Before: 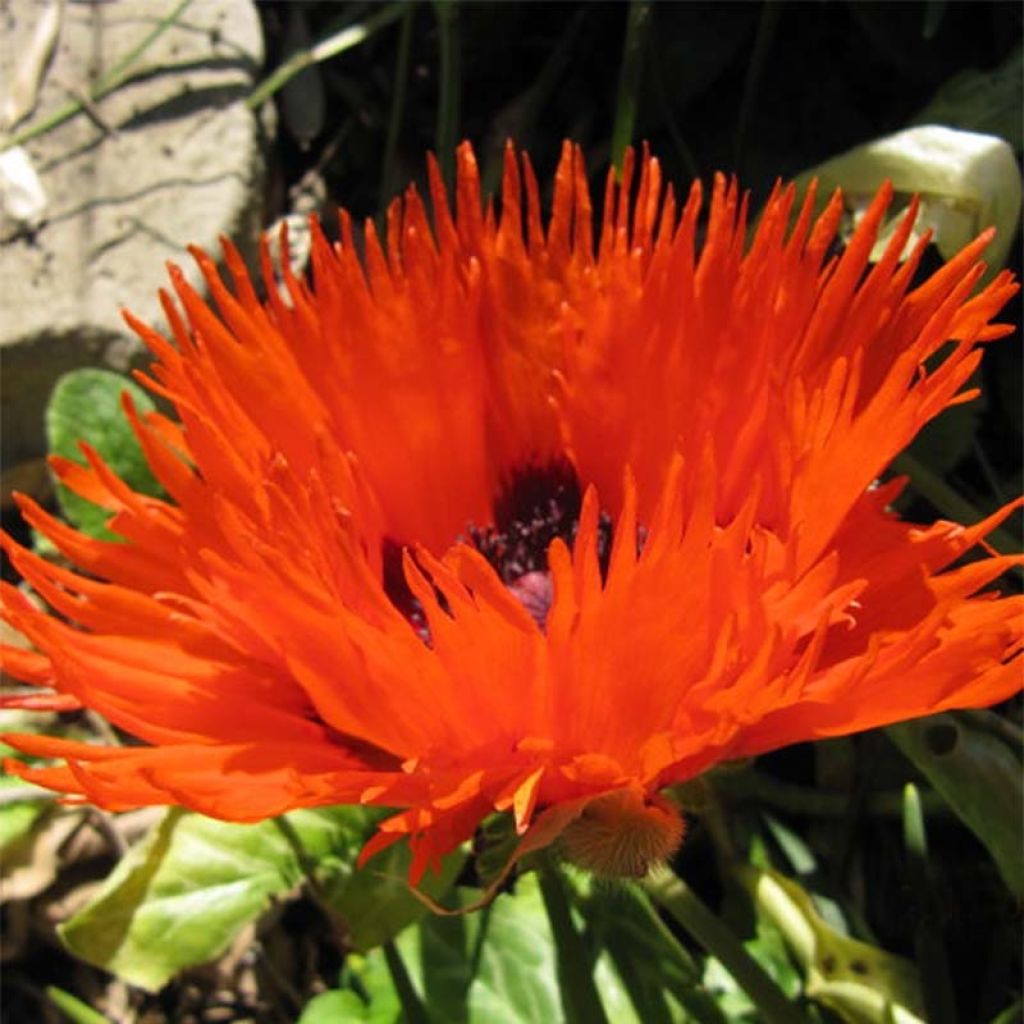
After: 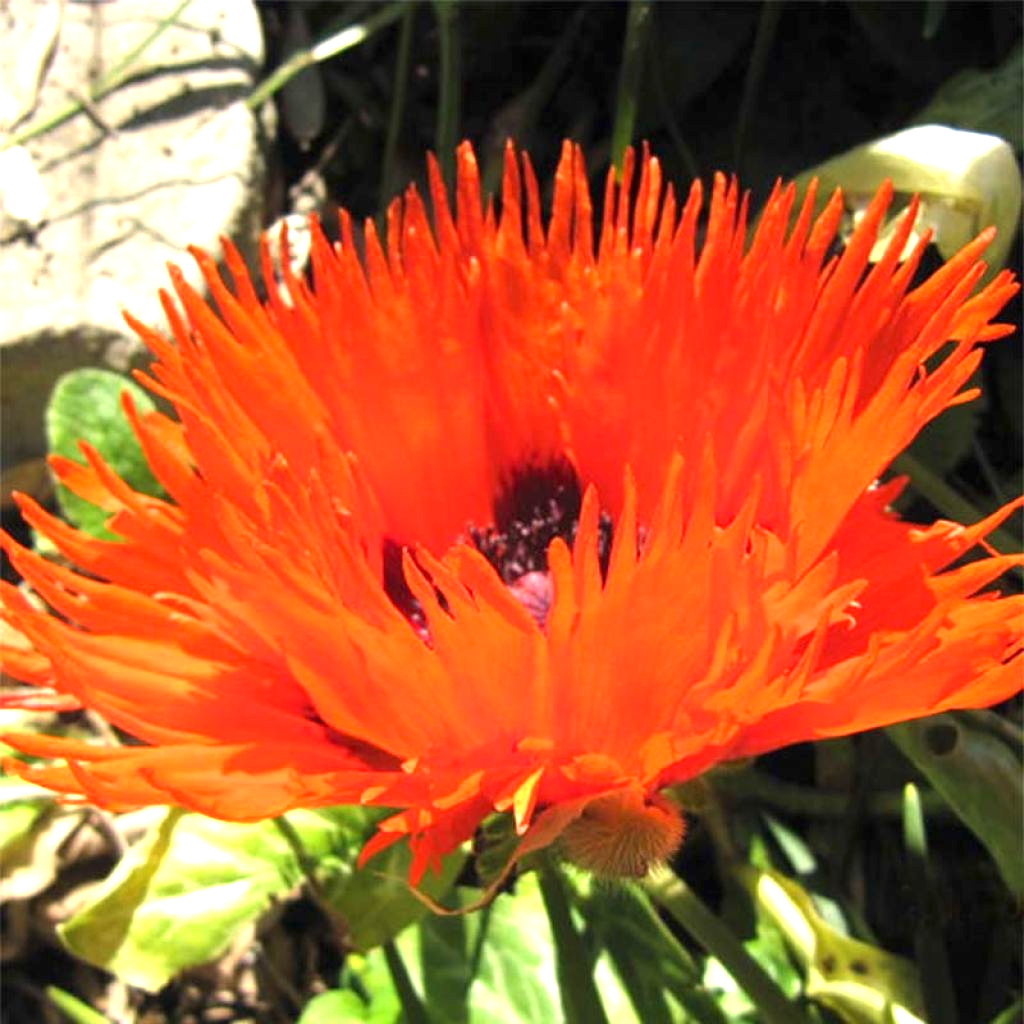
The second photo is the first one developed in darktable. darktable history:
exposure: black level correction 0, exposure 1.125 EV, compensate highlight preservation false
